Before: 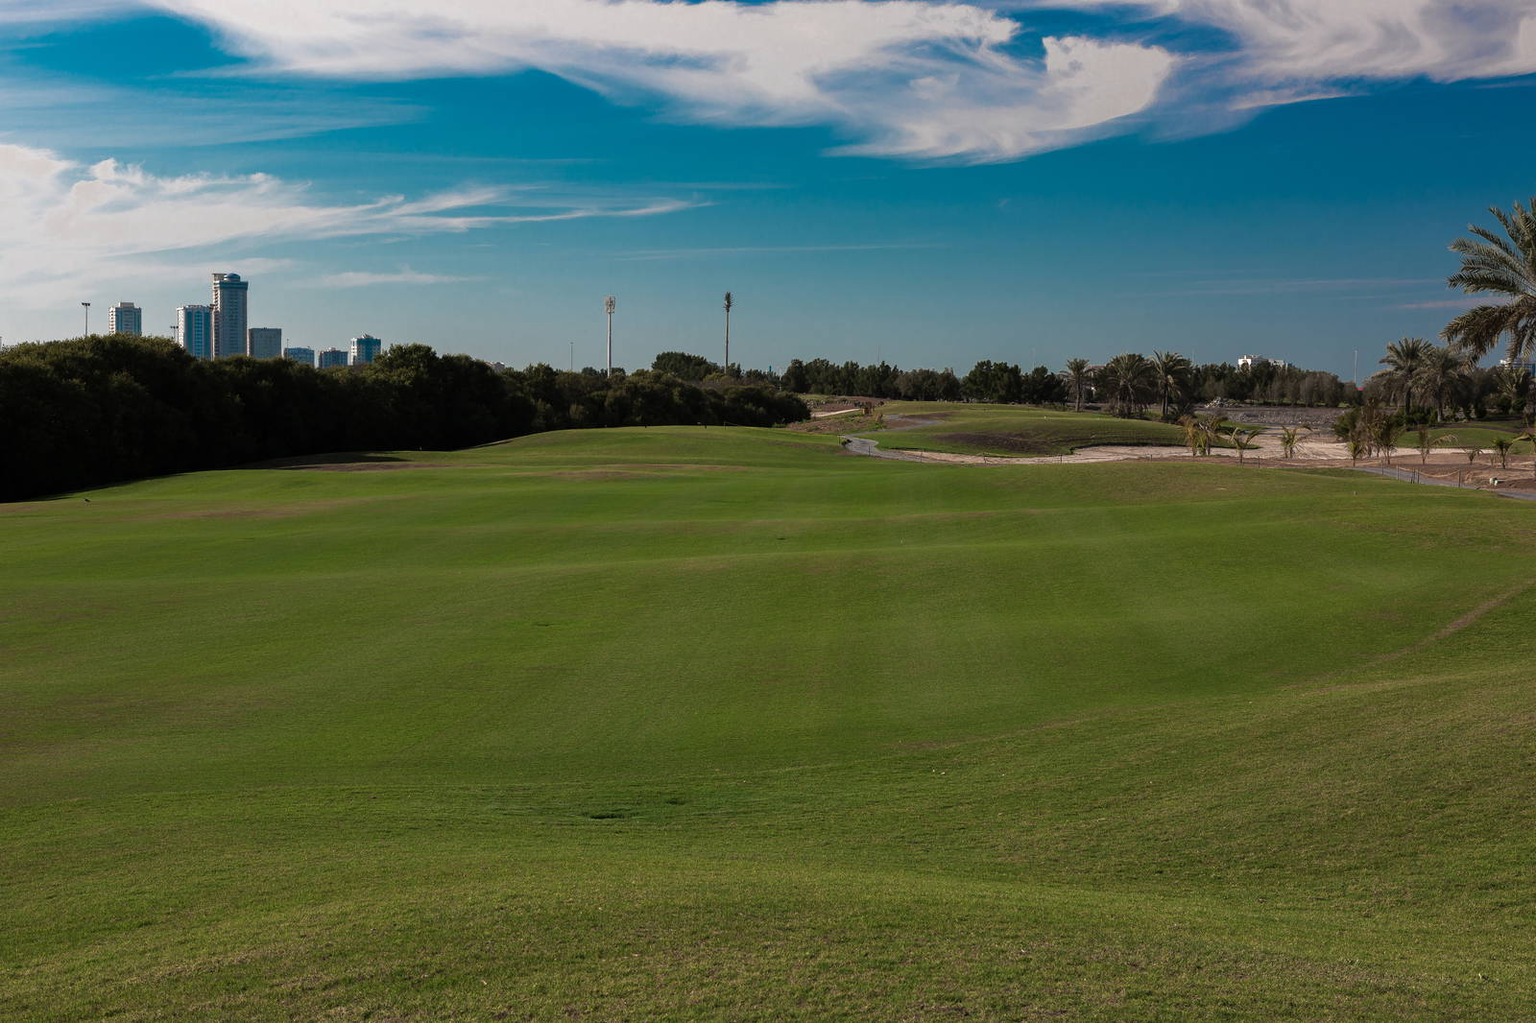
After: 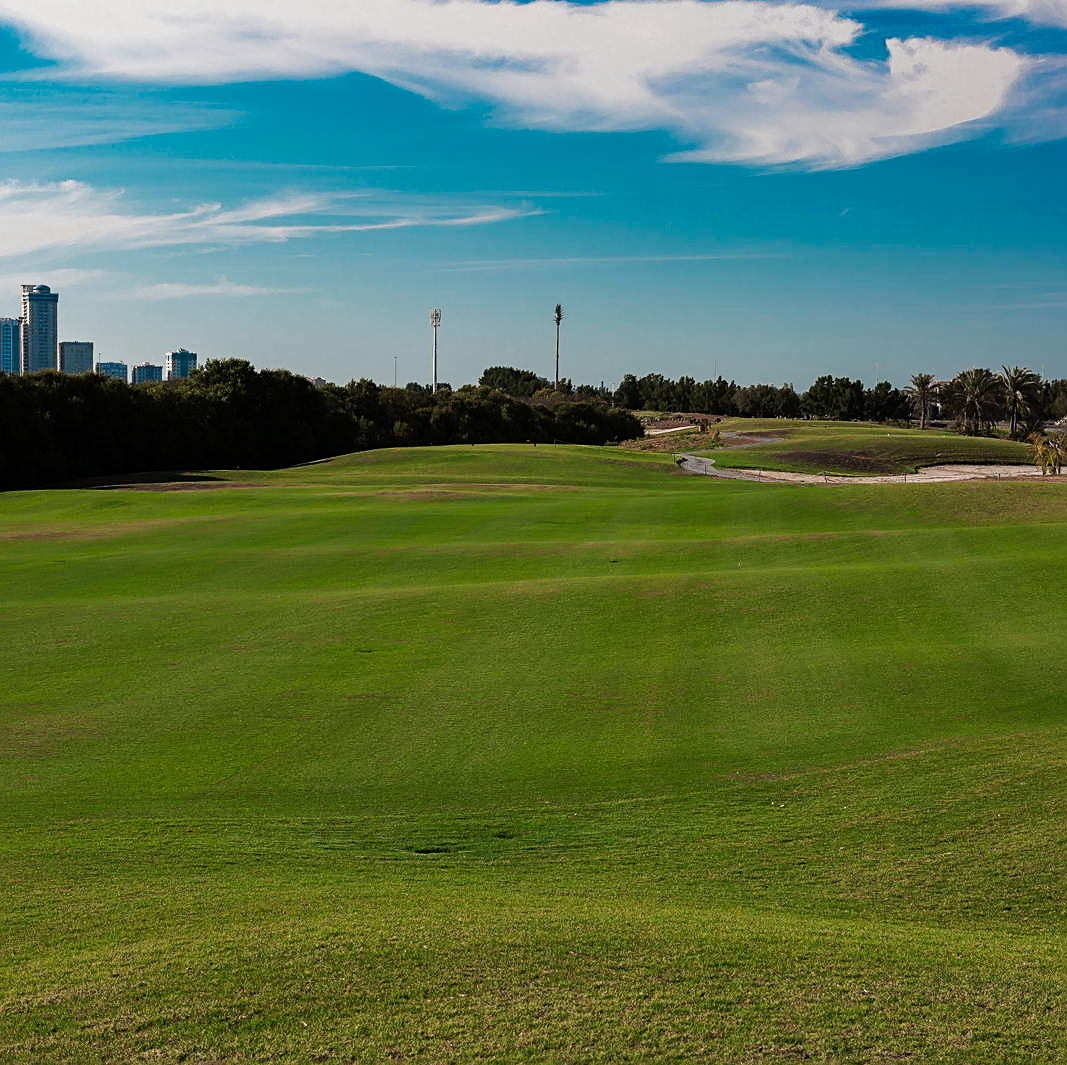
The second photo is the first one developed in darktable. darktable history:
tone curve: curves: ch0 [(0, 0) (0.071, 0.047) (0.266, 0.26) (0.483, 0.554) (0.753, 0.811) (1, 0.983)]; ch1 [(0, 0) (0.346, 0.307) (0.408, 0.369) (0.463, 0.443) (0.482, 0.493) (0.502, 0.5) (0.517, 0.502) (0.55, 0.548) (0.597, 0.624) (0.651, 0.698) (1, 1)]; ch2 [(0, 0) (0.346, 0.34) (0.434, 0.46) (0.485, 0.494) (0.5, 0.494) (0.517, 0.506) (0.535, 0.529) (0.583, 0.611) (0.625, 0.666) (1, 1)], preserve colors none
crop and rotate: left 12.553%, right 20.707%
sharpen: on, module defaults
